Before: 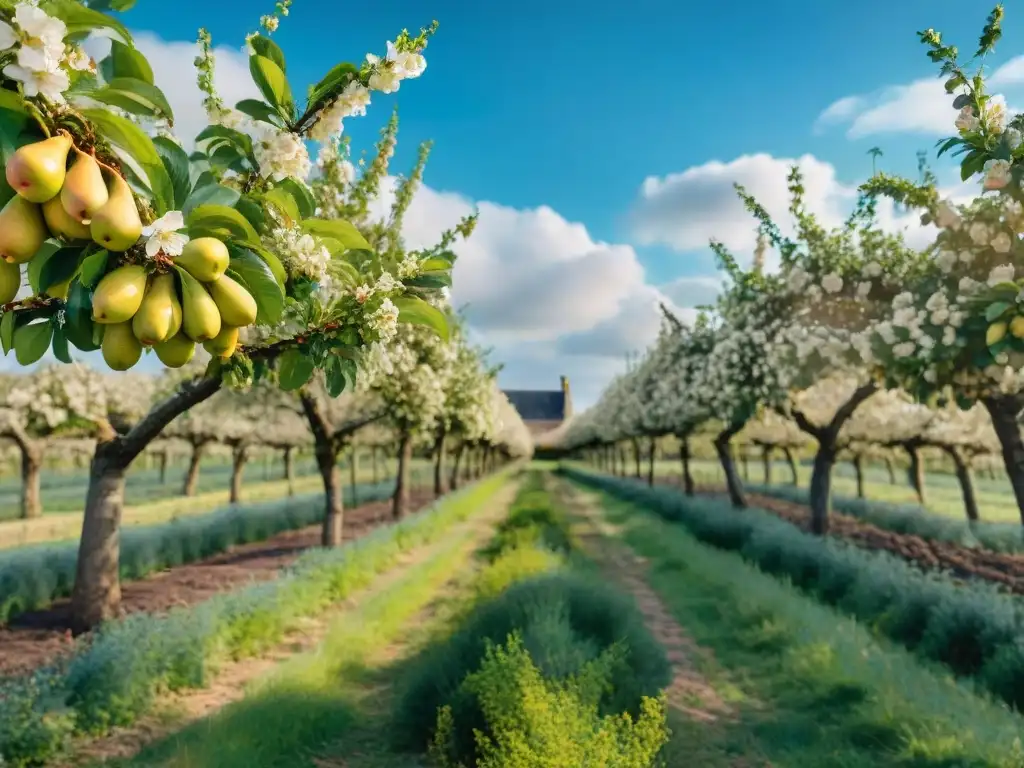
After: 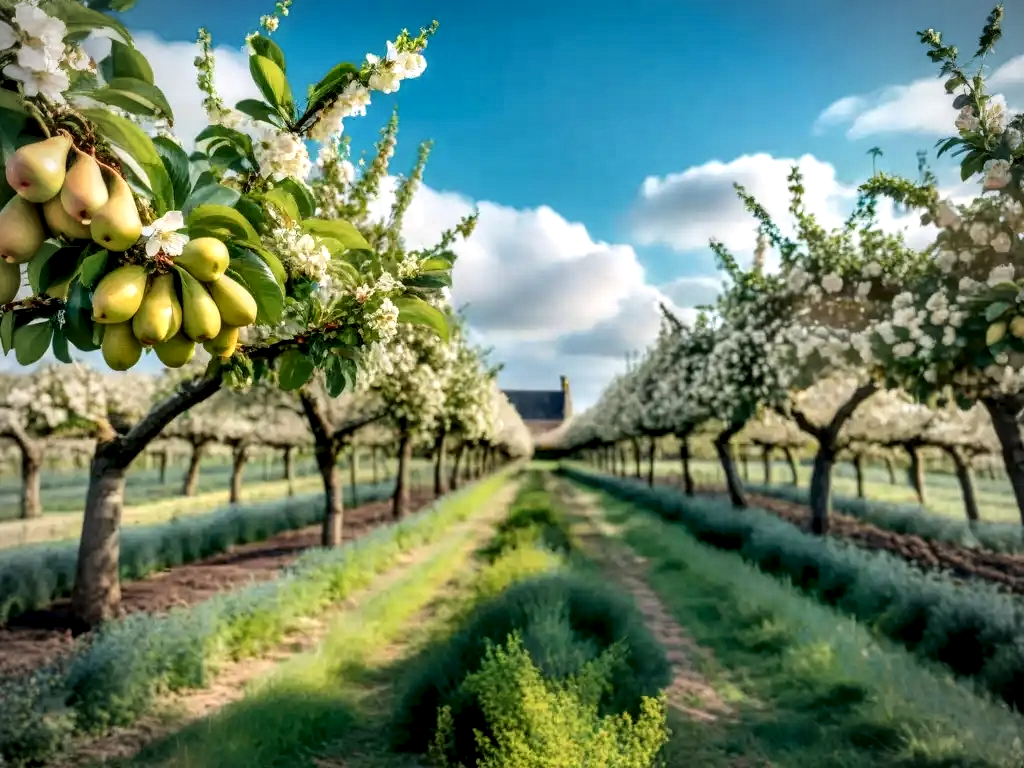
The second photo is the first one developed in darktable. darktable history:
local contrast: highlights 60%, shadows 62%, detail 160%
vignetting: on, module defaults
